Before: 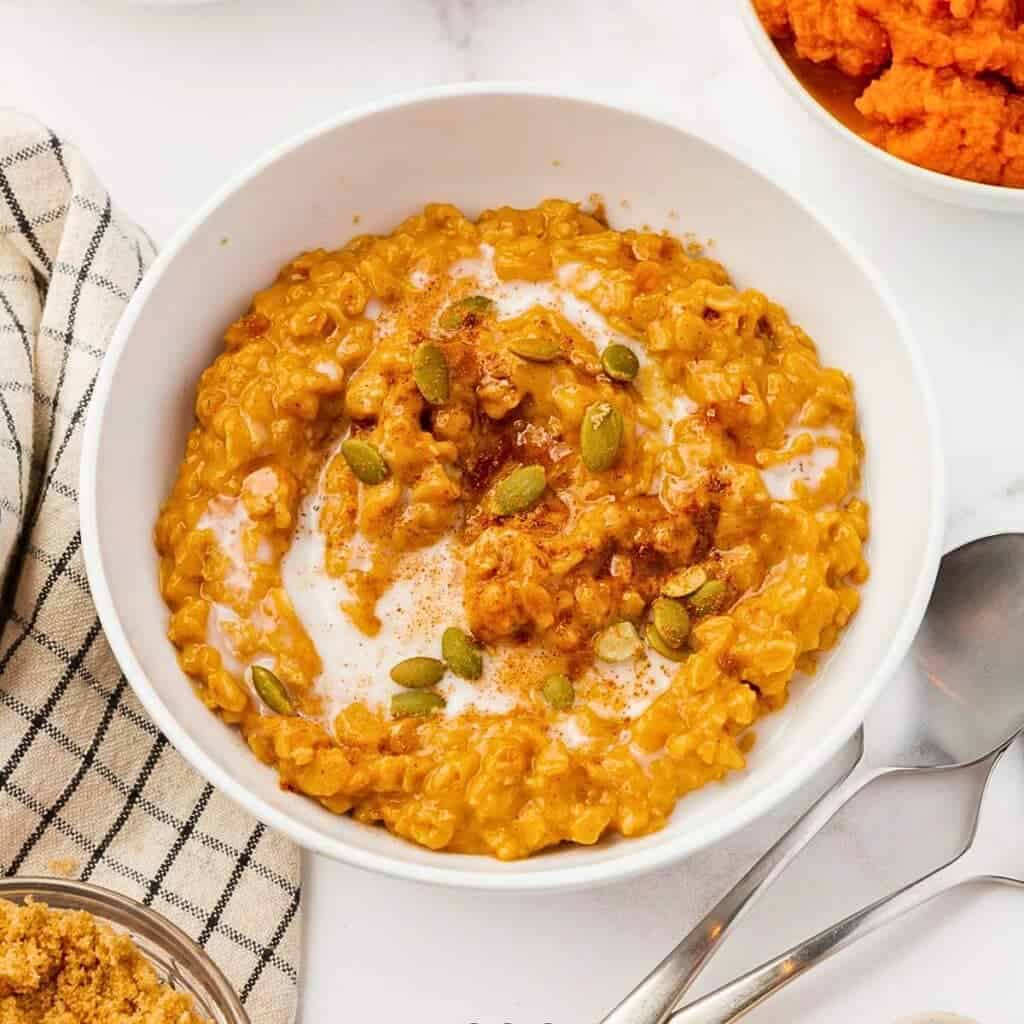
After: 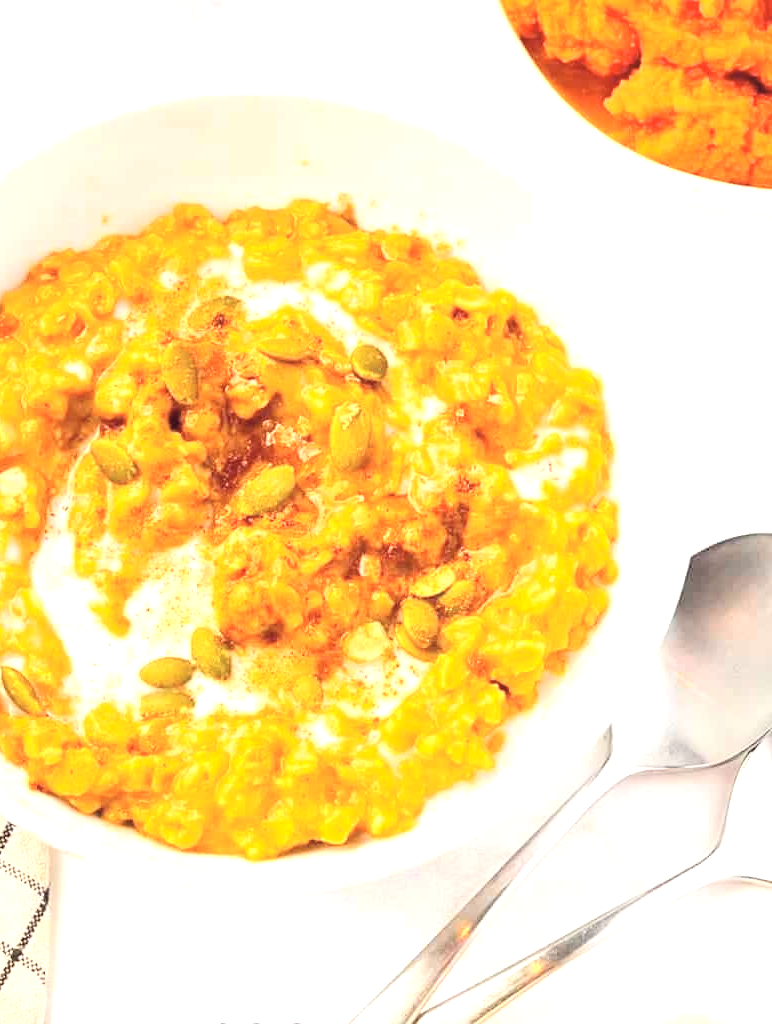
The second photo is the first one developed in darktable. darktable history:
contrast brightness saturation: contrast 0.143, brightness 0.229
exposure: black level correction 0, exposure 1.096 EV, compensate exposure bias true, compensate highlight preservation false
color correction: highlights a* 0.287, highlights b* 2.64, shadows a* -1.26, shadows b* -4.75
crop and rotate: left 24.518%
